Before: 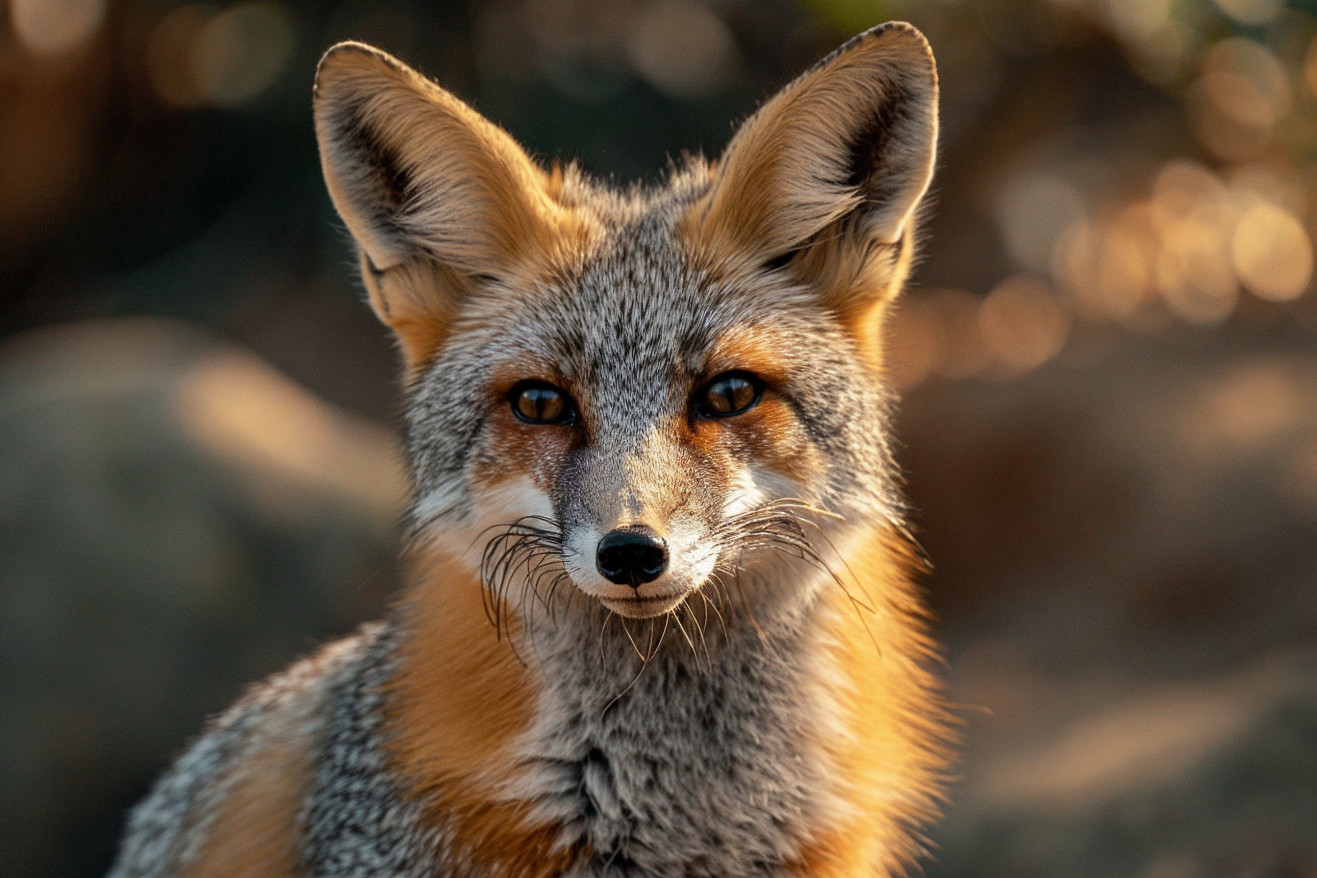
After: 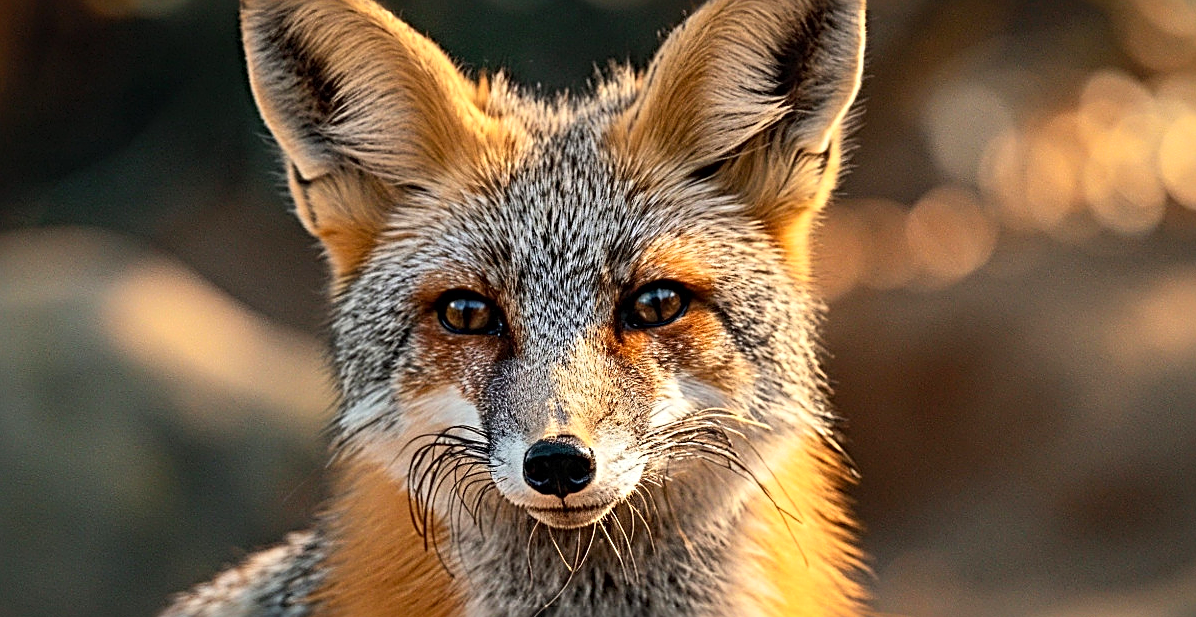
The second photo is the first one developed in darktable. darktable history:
contrast brightness saturation: contrast 0.2, brightness 0.16, saturation 0.22
sharpen: radius 3.69, amount 0.928
crop: left 5.596%, top 10.314%, right 3.534%, bottom 19.395%
